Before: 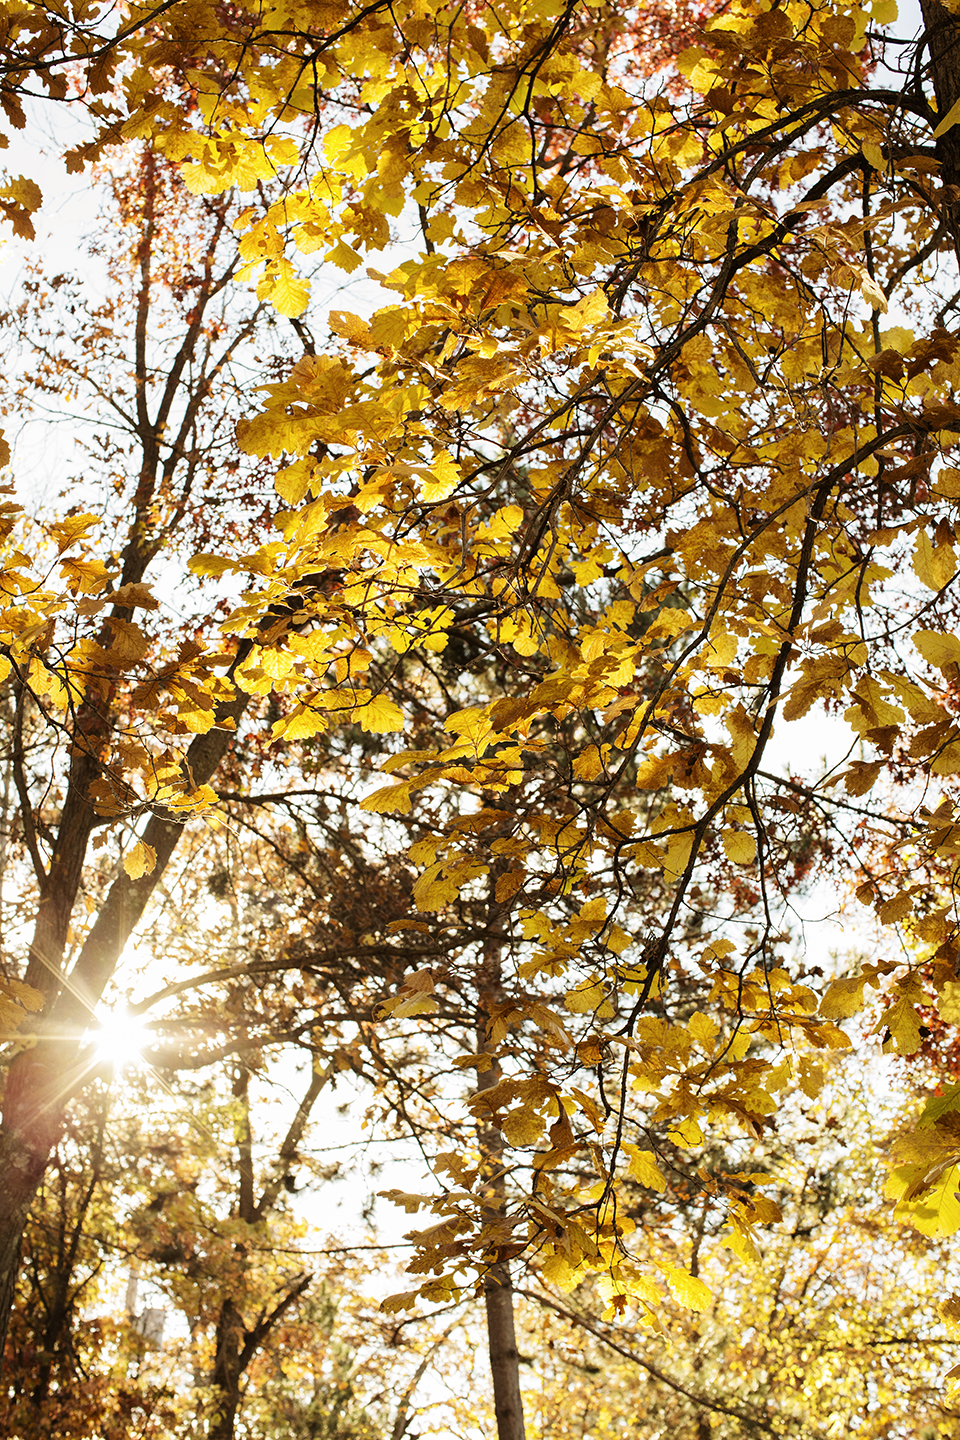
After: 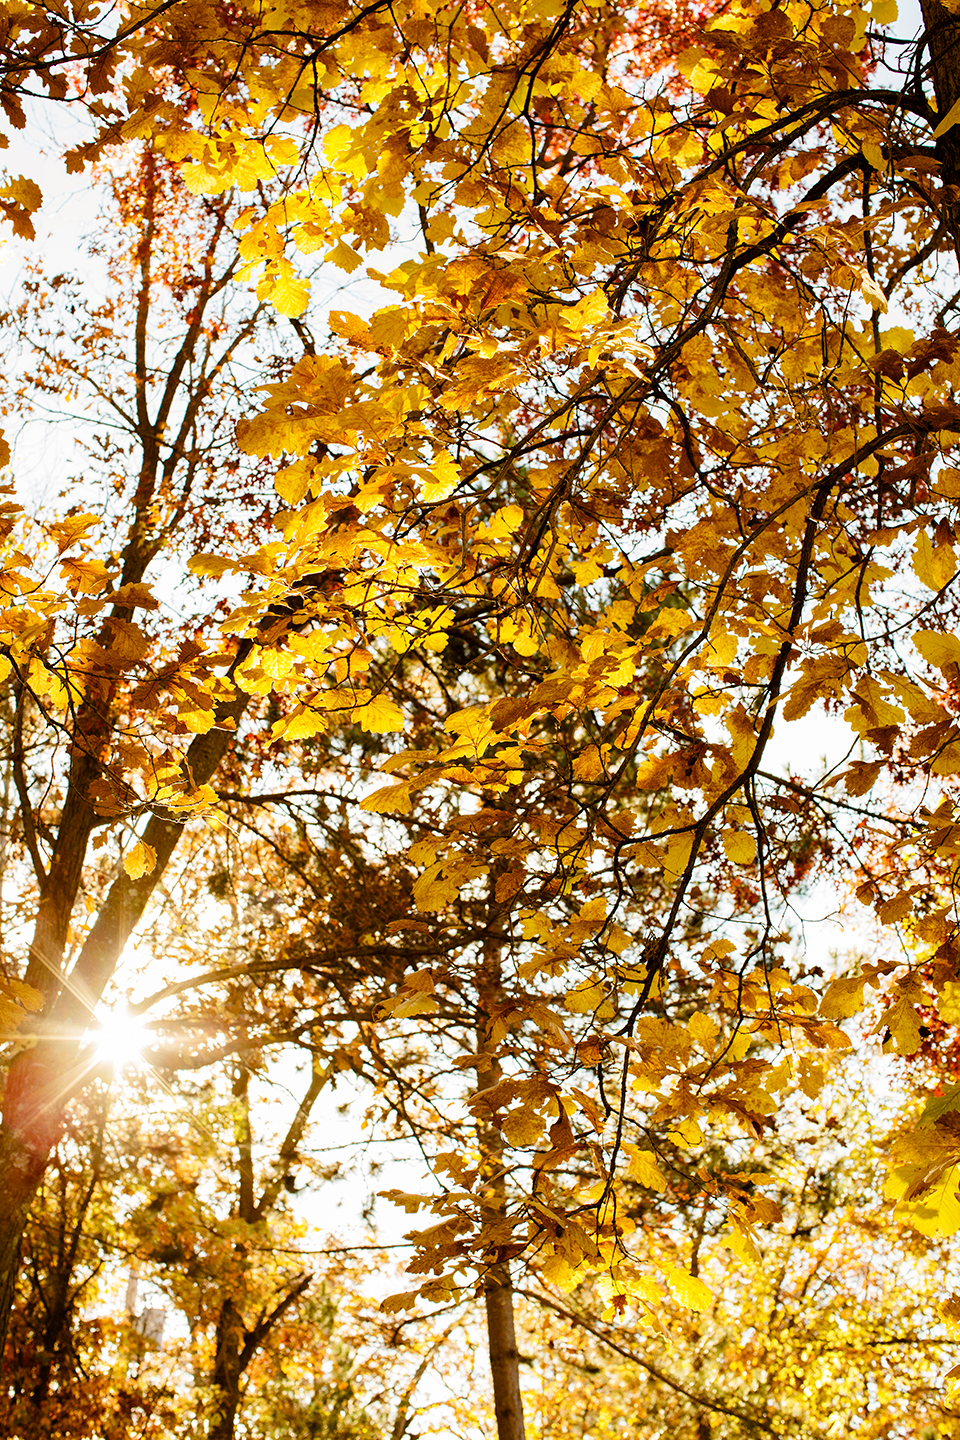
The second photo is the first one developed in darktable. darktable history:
color balance rgb: perceptual saturation grading › global saturation 20%, perceptual saturation grading › highlights -14.115%, perceptual saturation grading › shadows 50.139%
